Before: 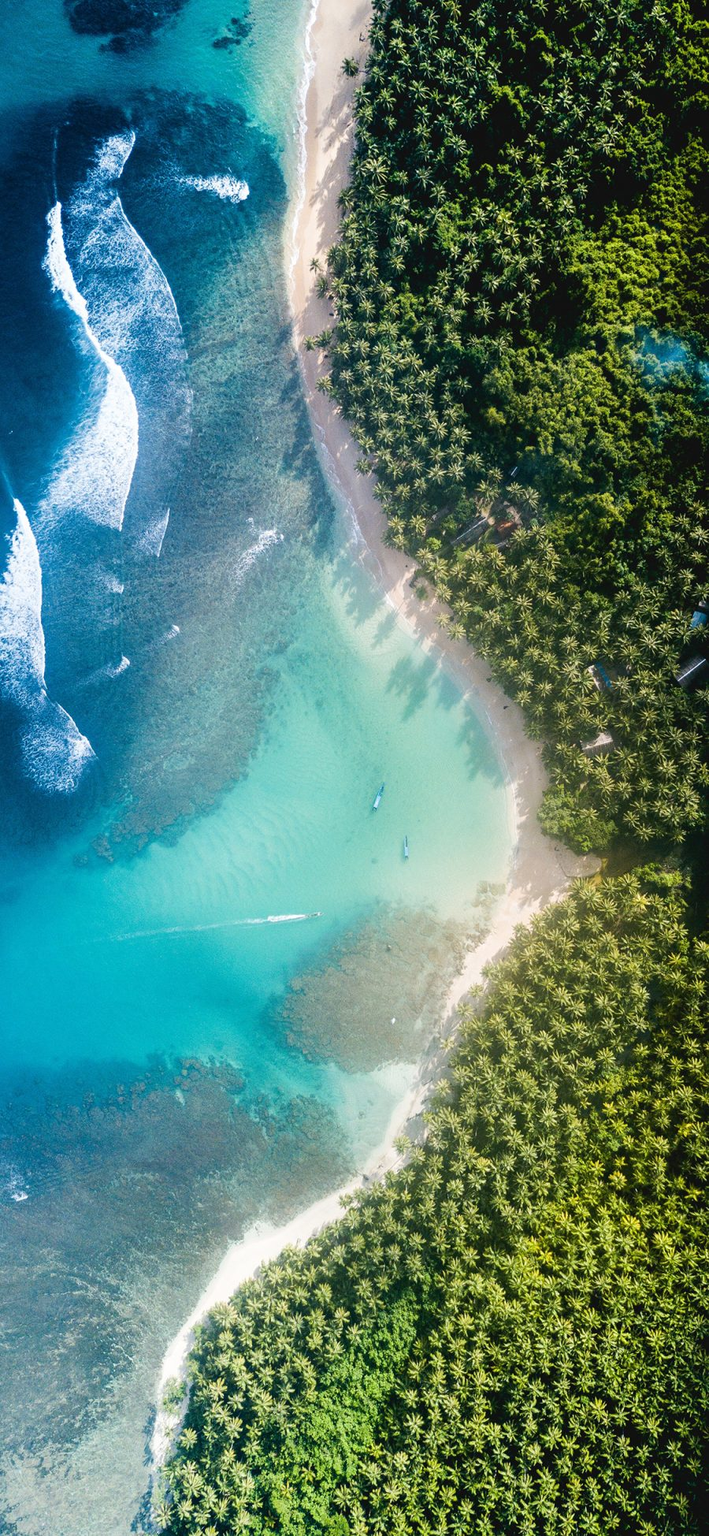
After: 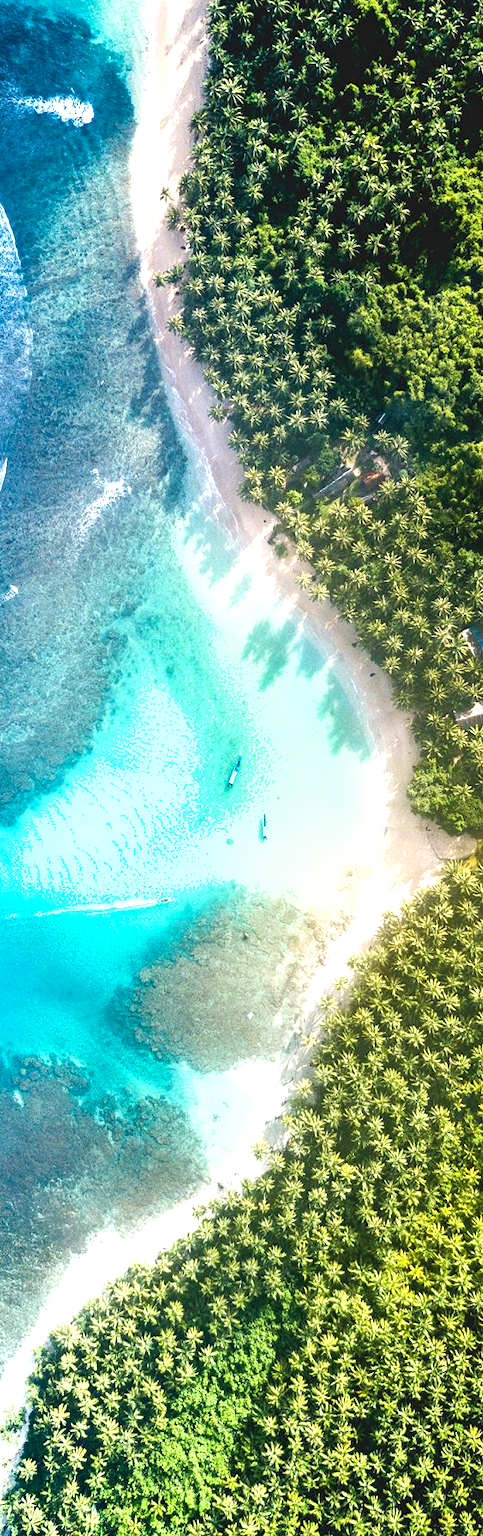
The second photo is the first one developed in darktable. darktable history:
exposure: exposure 0.944 EV, compensate exposure bias true, compensate highlight preservation false
shadows and highlights: shadows 43.59, white point adjustment -1.37, soften with gaussian
crop and rotate: left 23.091%, top 5.647%, right 14.233%, bottom 2.329%
